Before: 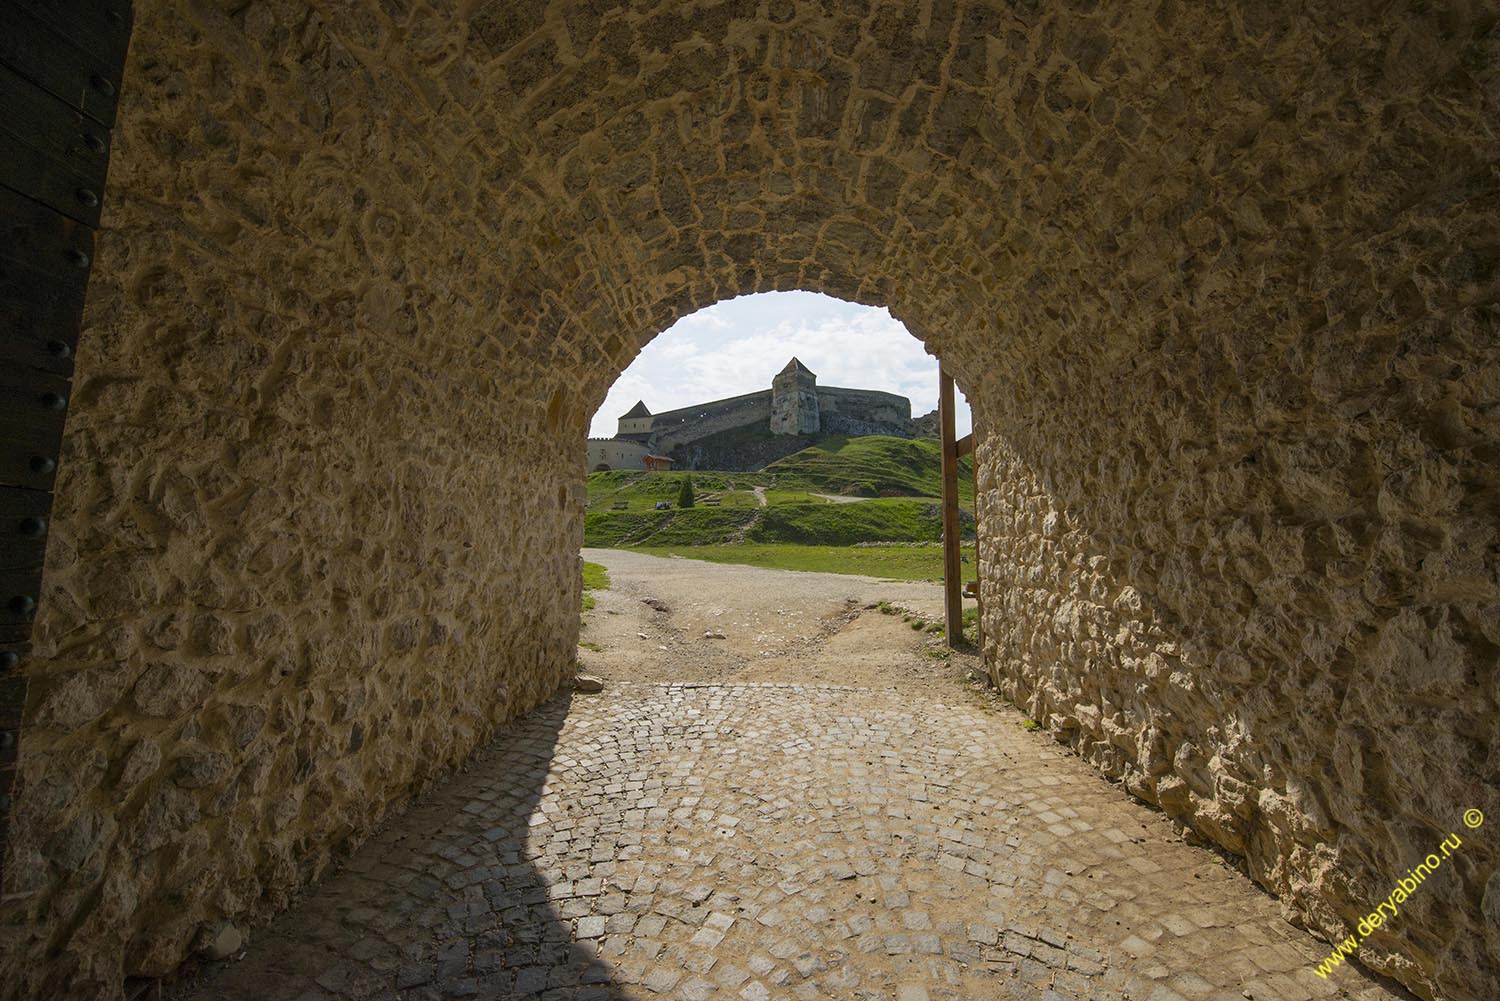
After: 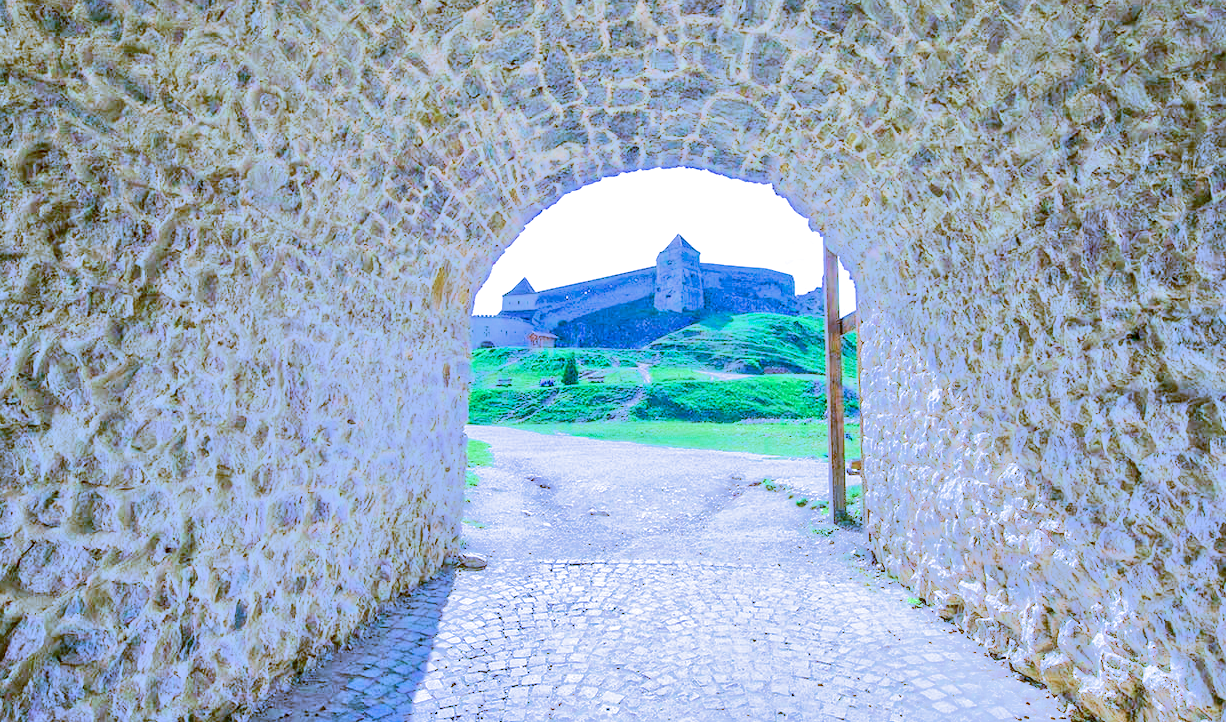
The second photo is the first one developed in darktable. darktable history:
crop: left 7.797%, top 12.346%, right 10.439%, bottom 15.473%
exposure: black level correction 0.001, exposure 1 EV, compensate exposure bias true, compensate highlight preservation false
shadows and highlights: shadows 35.47, highlights -35.01, soften with gaussian
color balance rgb: shadows lift › chroma 1.003%, shadows lift › hue 215°, linear chroma grading › global chroma 9.979%, perceptual saturation grading › global saturation 0.27%, perceptual brilliance grading › highlights 11.737%
tone equalizer: -7 EV 0.148 EV, -6 EV 0.6 EV, -5 EV 1.14 EV, -4 EV 1.35 EV, -3 EV 1.16 EV, -2 EV 0.6 EV, -1 EV 0.164 EV, edges refinement/feathering 500, mask exposure compensation -1.57 EV, preserve details guided filter
filmic rgb: black relative exposure -7.96 EV, white relative exposure 4.05 EV, hardness 4.14
color calibration: illuminant as shot in camera, x 0.482, y 0.431, temperature 2443.31 K
